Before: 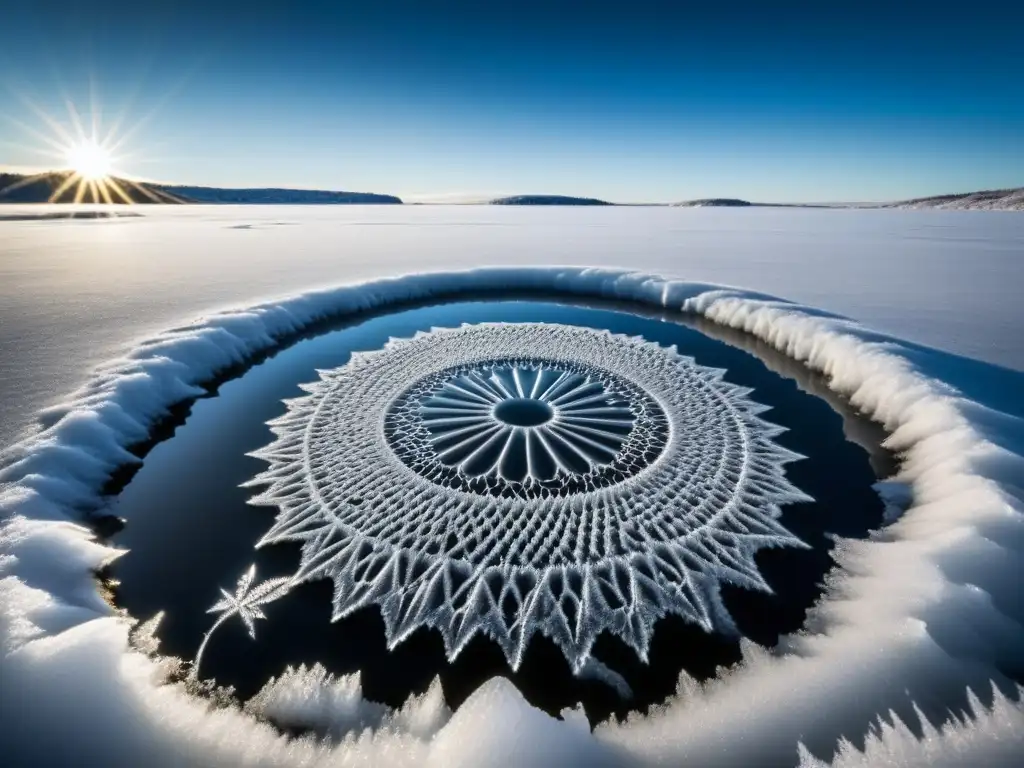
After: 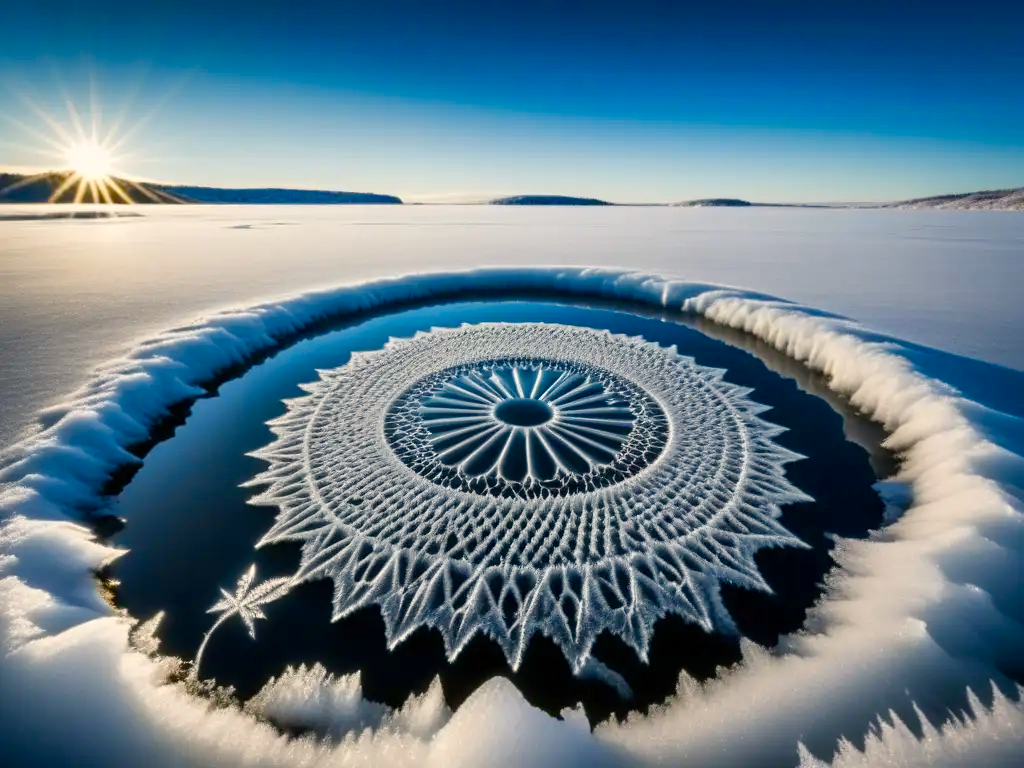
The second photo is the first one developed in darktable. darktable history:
color balance rgb: shadows lift › chroma 0.711%, shadows lift › hue 114.51°, highlights gain › chroma 3.051%, highlights gain › hue 73.68°, perceptual saturation grading › global saturation 0.445%, perceptual saturation grading › mid-tones 6.241%, perceptual saturation grading › shadows 71.713%, global vibrance 14.474%
